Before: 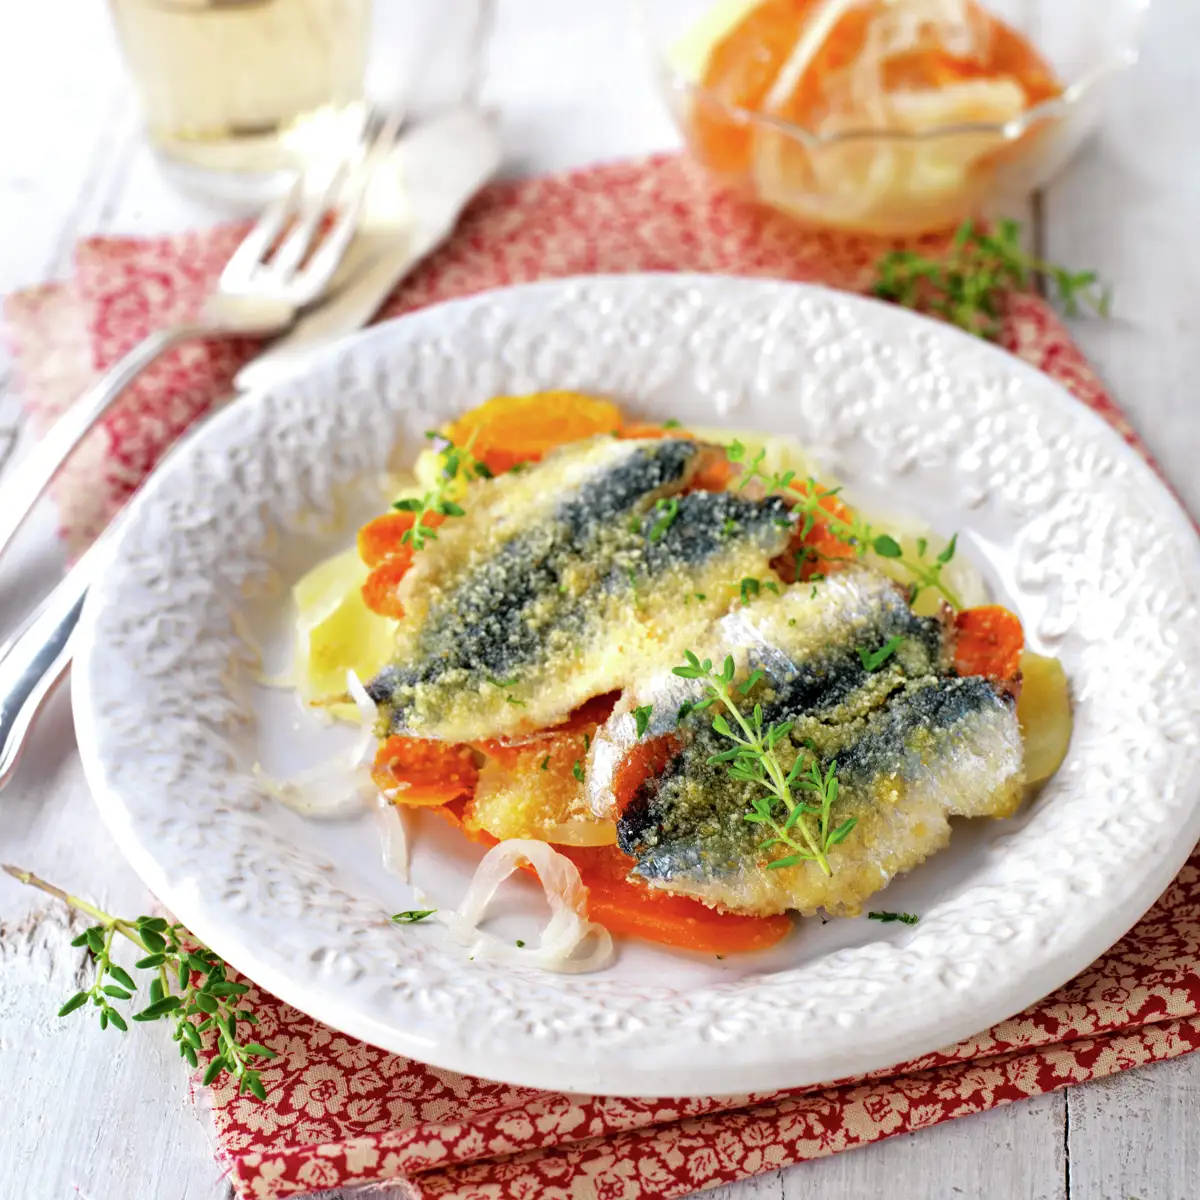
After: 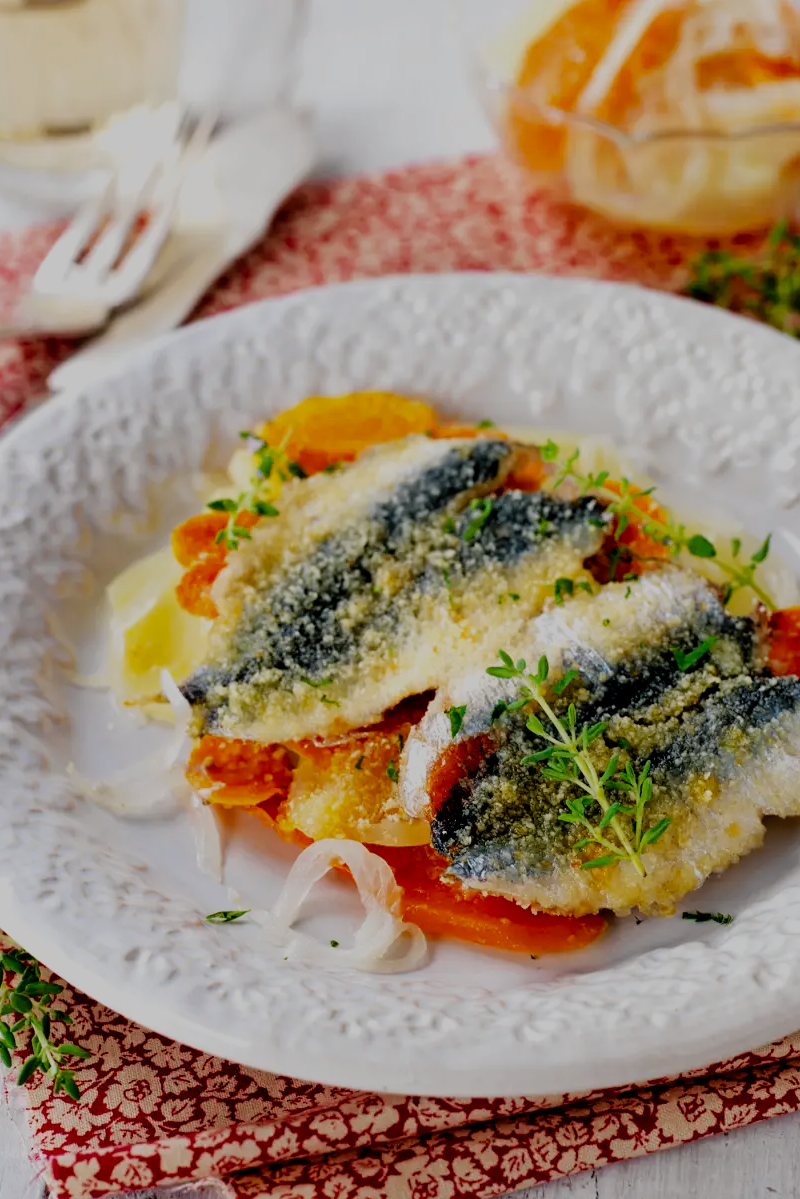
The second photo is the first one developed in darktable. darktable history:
filmic rgb: middle gray luminance 29%, black relative exposure -10.3 EV, white relative exposure 5.5 EV, threshold 6 EV, target black luminance 0%, hardness 3.95, latitude 2.04%, contrast 1.132, highlights saturation mix 5%, shadows ↔ highlights balance 15.11%, preserve chrominance no, color science v3 (2019), use custom middle-gray values true, iterations of high-quality reconstruction 0, enable highlight reconstruction true
crop and rotate: left 15.546%, right 17.787%
